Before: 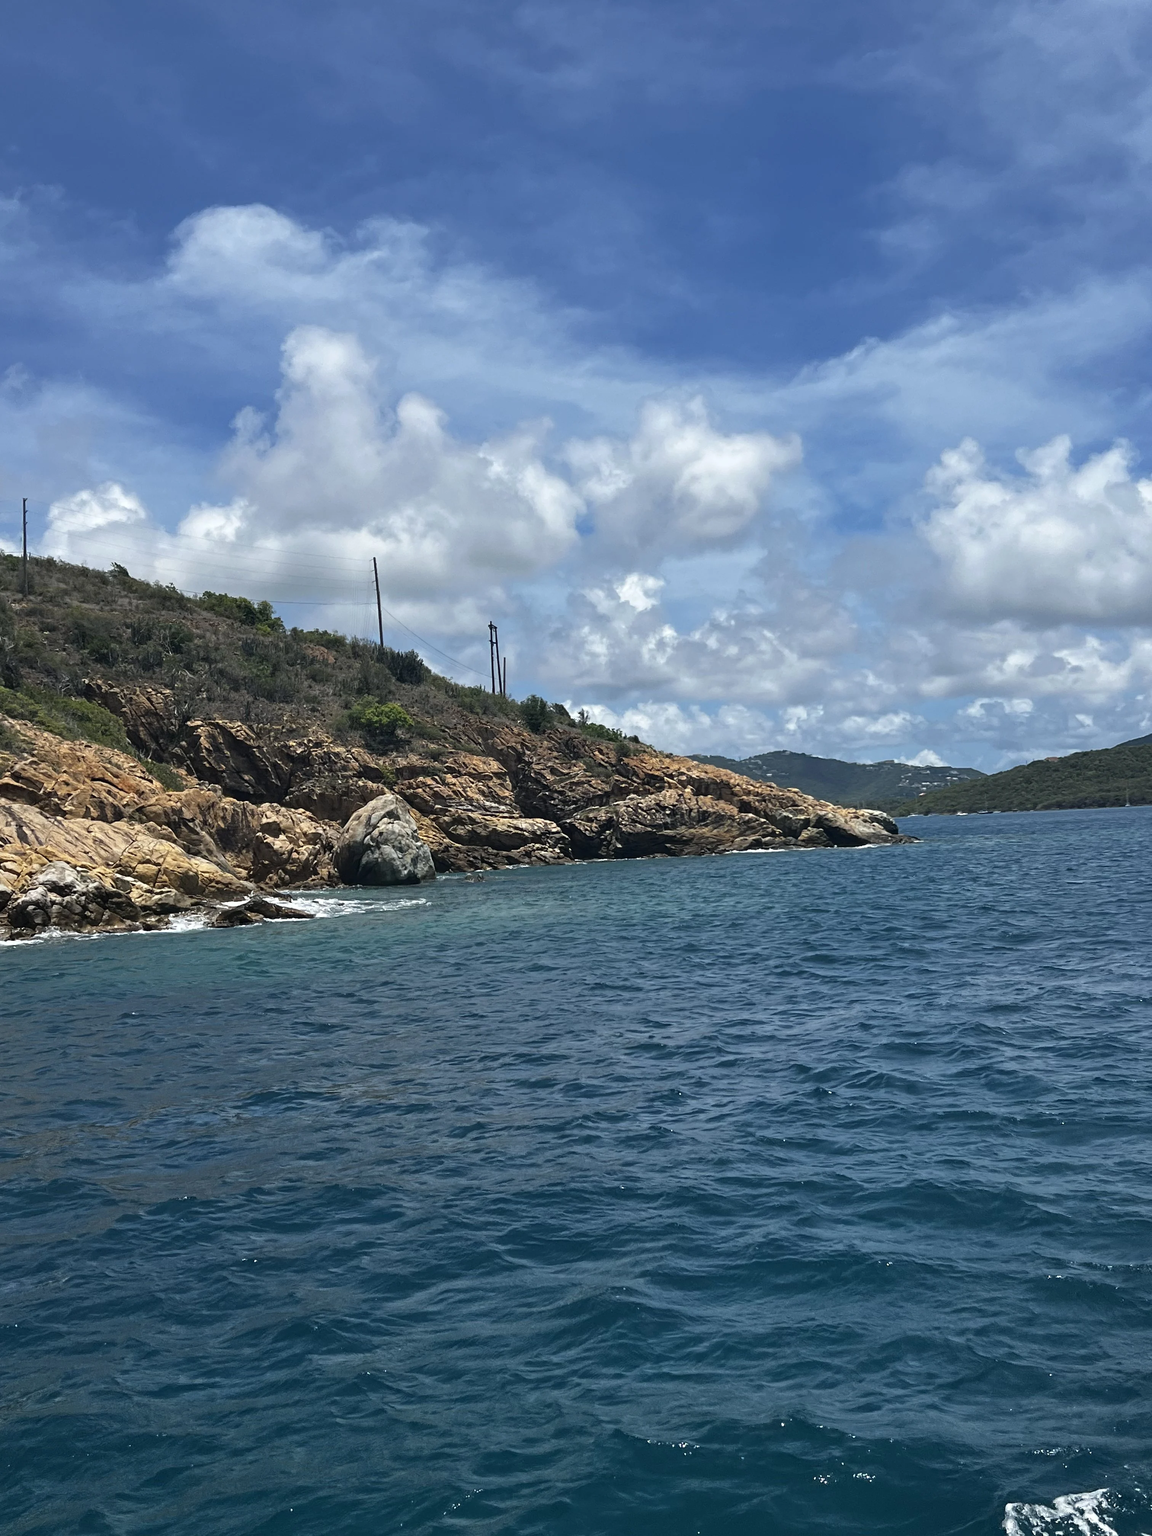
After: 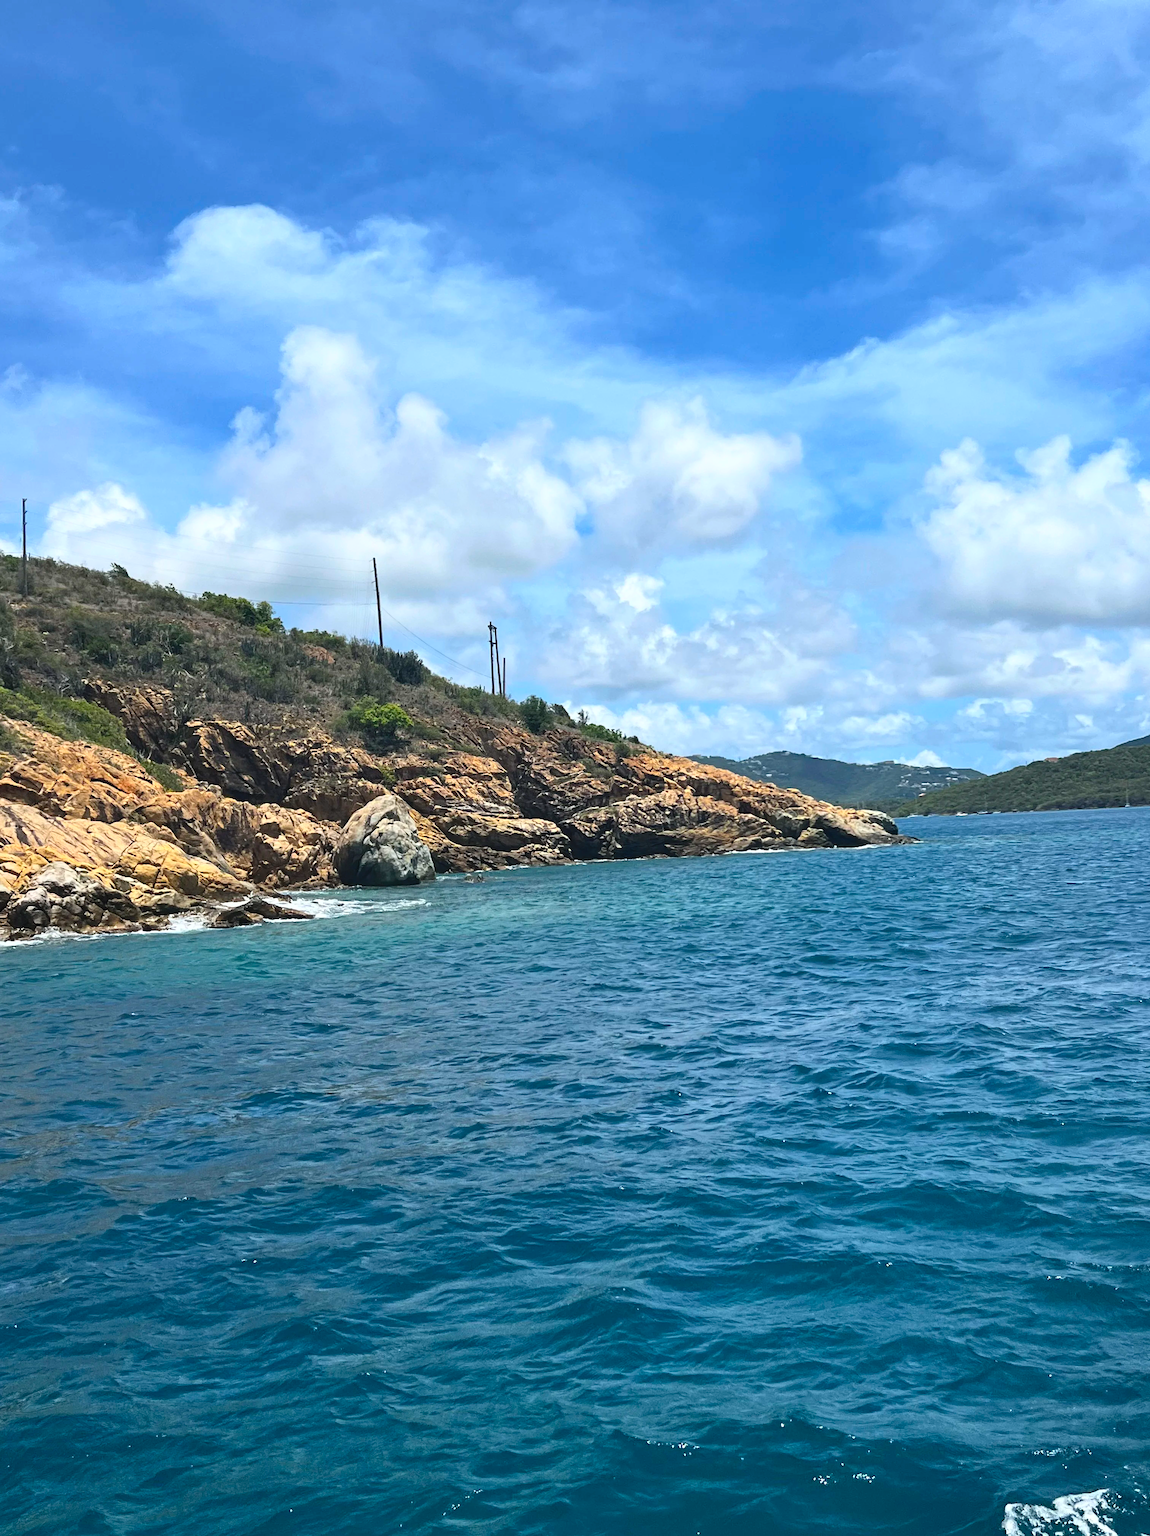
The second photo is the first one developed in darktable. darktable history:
crop and rotate: left 0.126%
contrast brightness saturation: contrast 0.24, brightness 0.26, saturation 0.39
